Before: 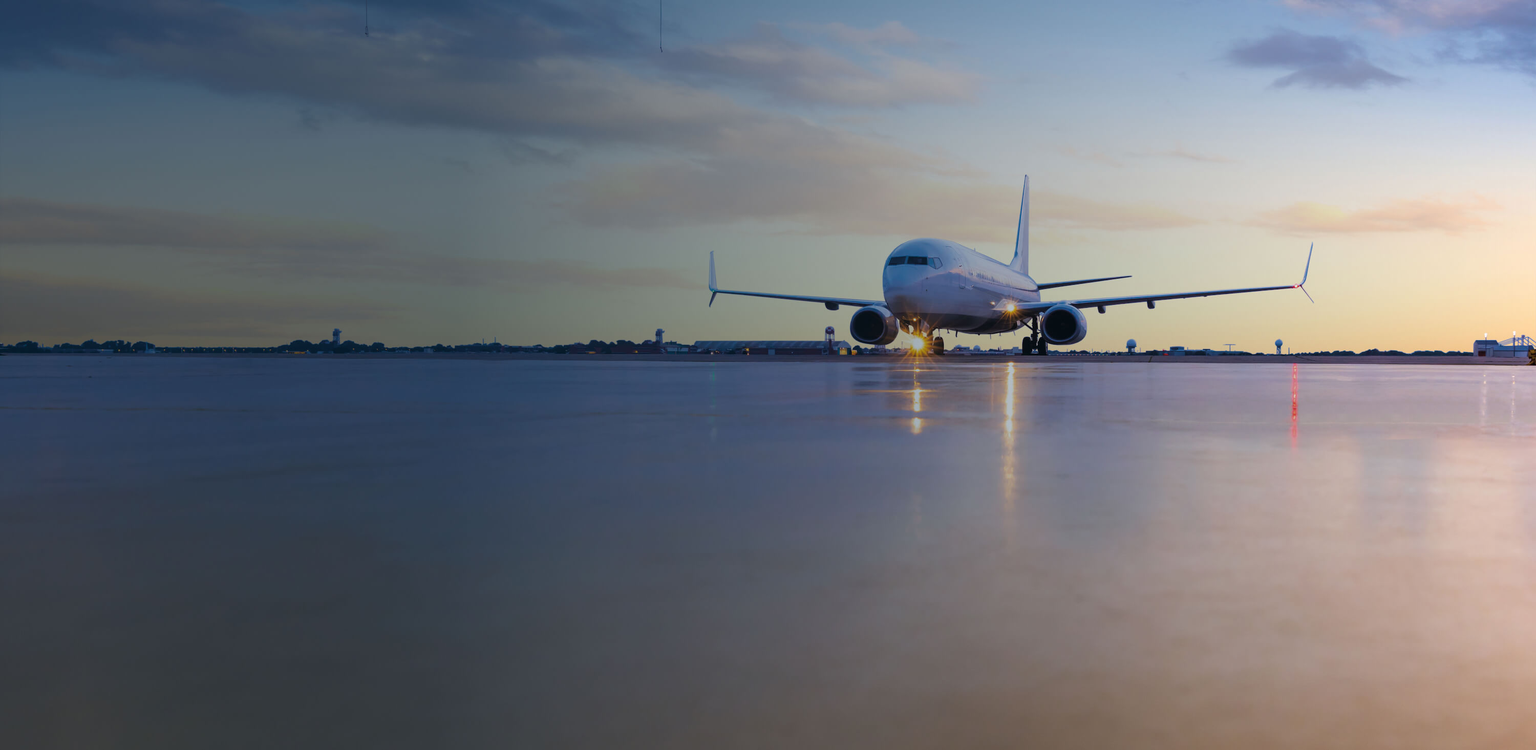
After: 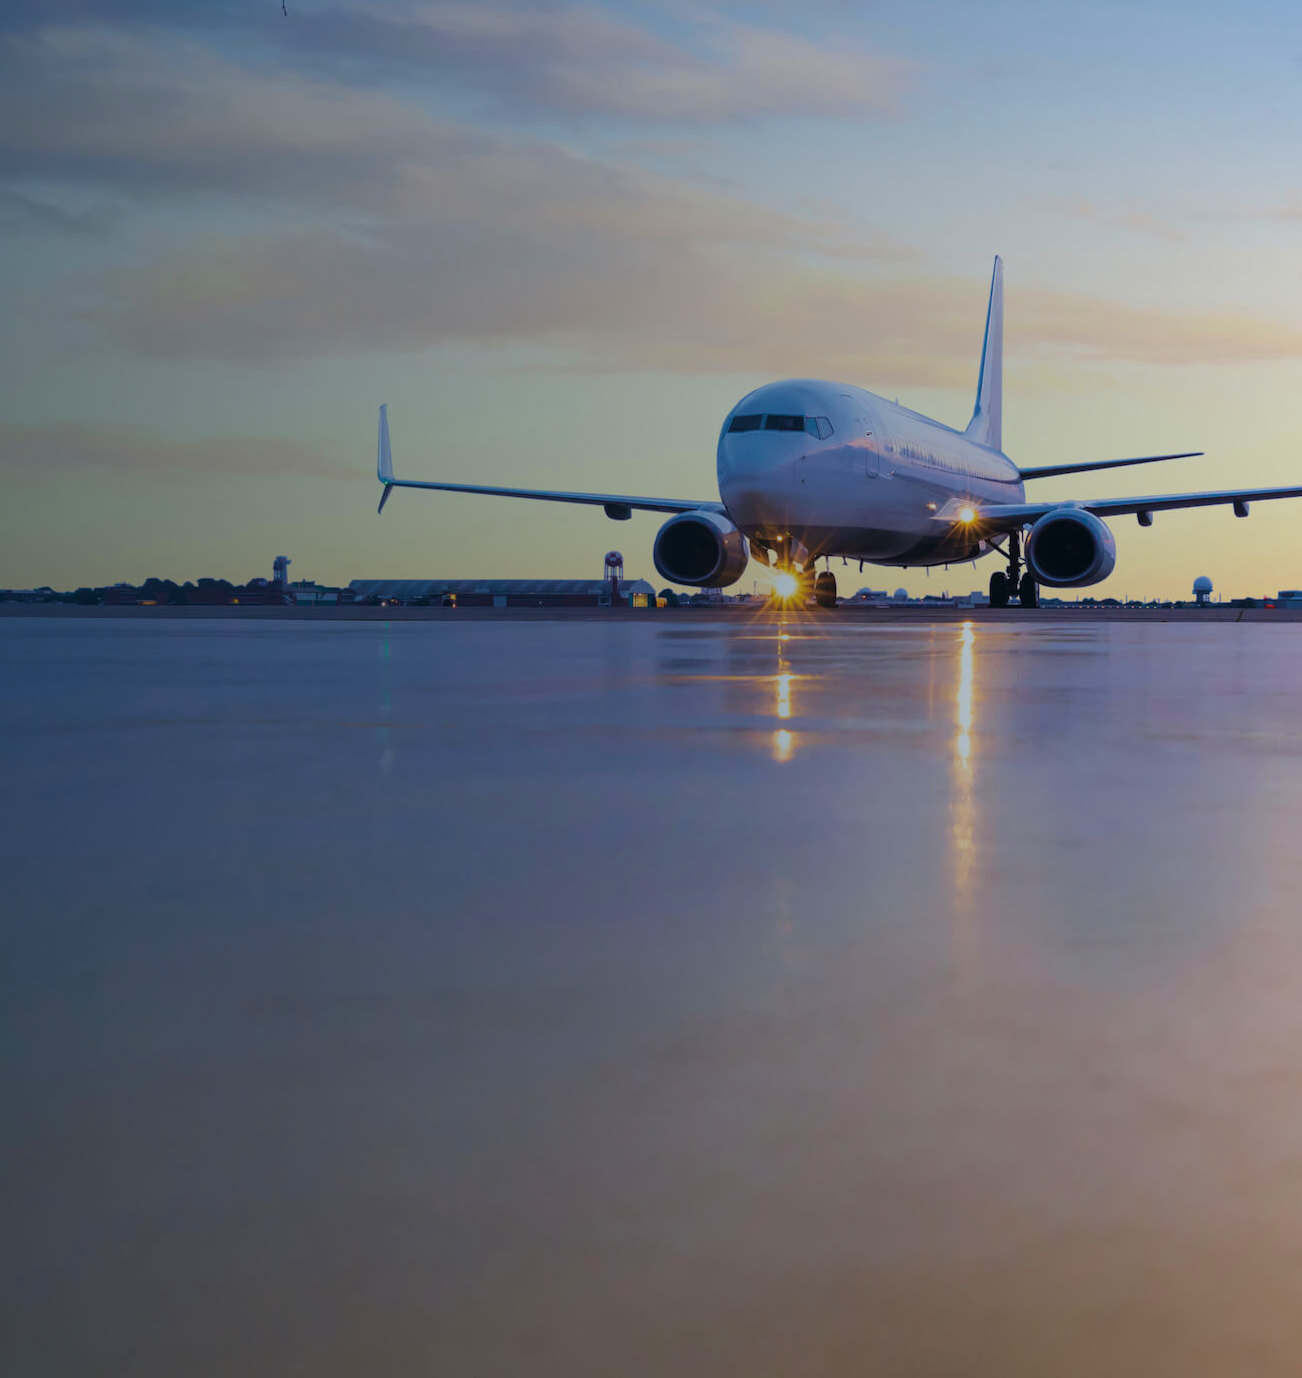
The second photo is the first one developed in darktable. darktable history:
crop: left 33.6%, top 5.932%, right 22.982%
velvia: on, module defaults
